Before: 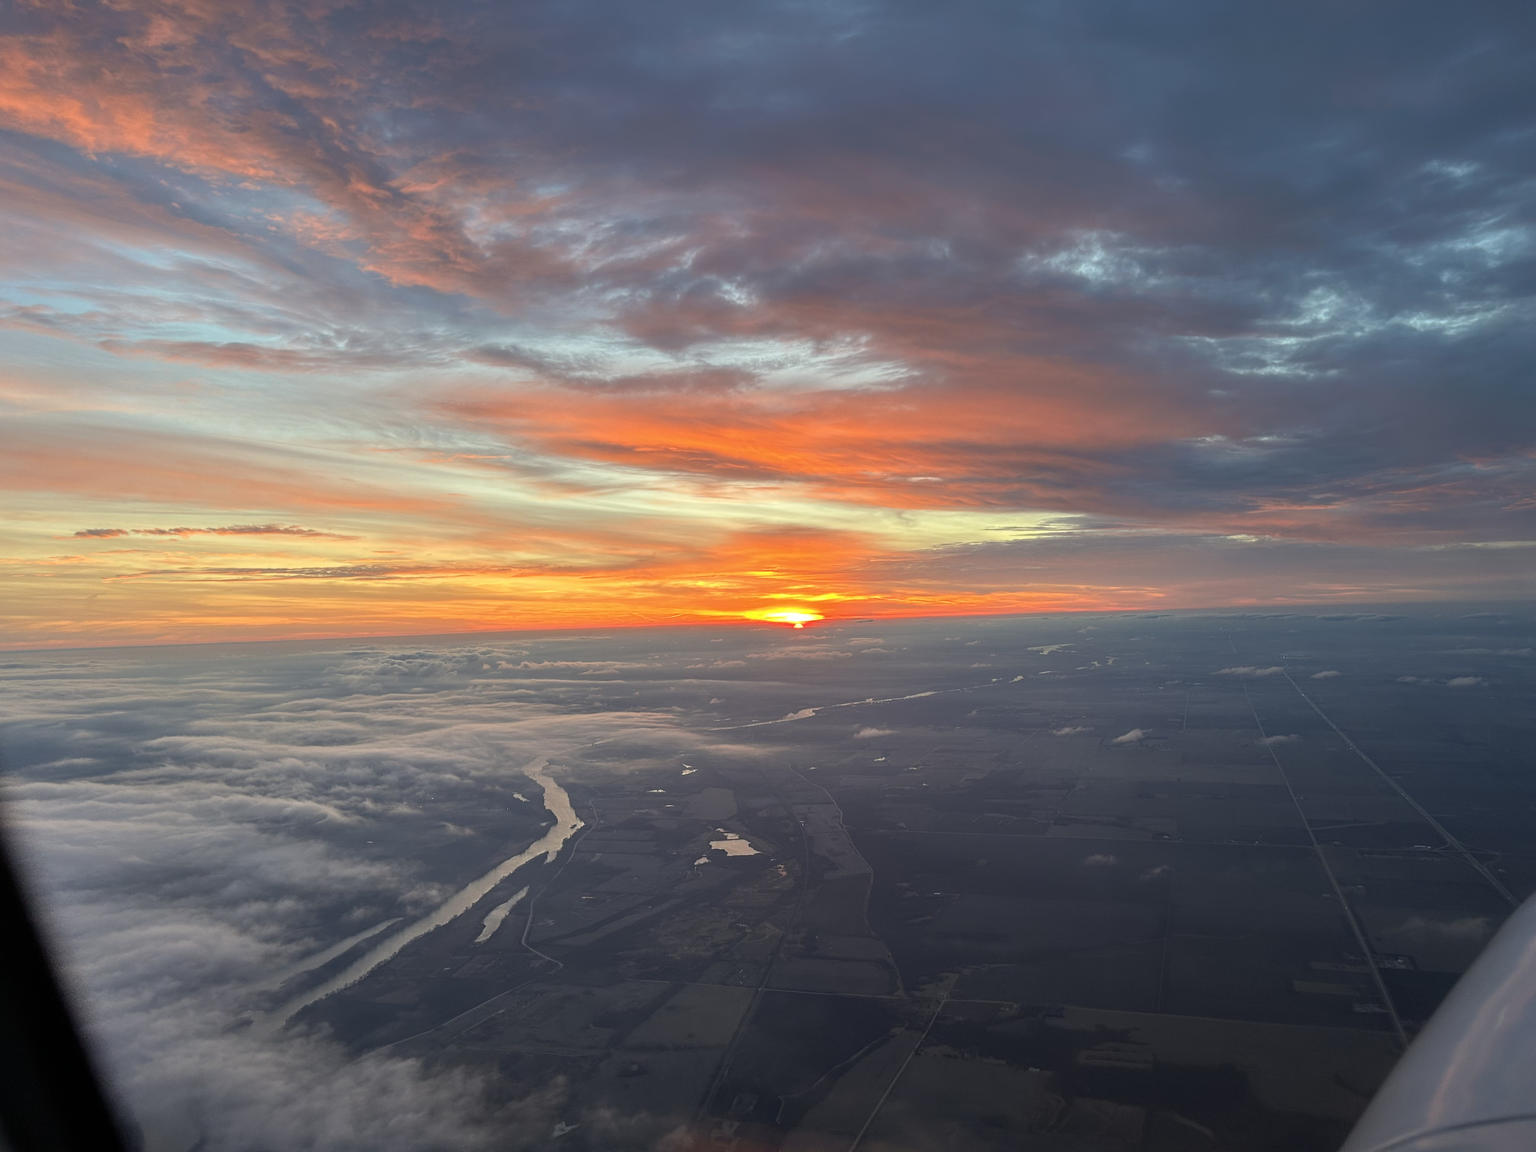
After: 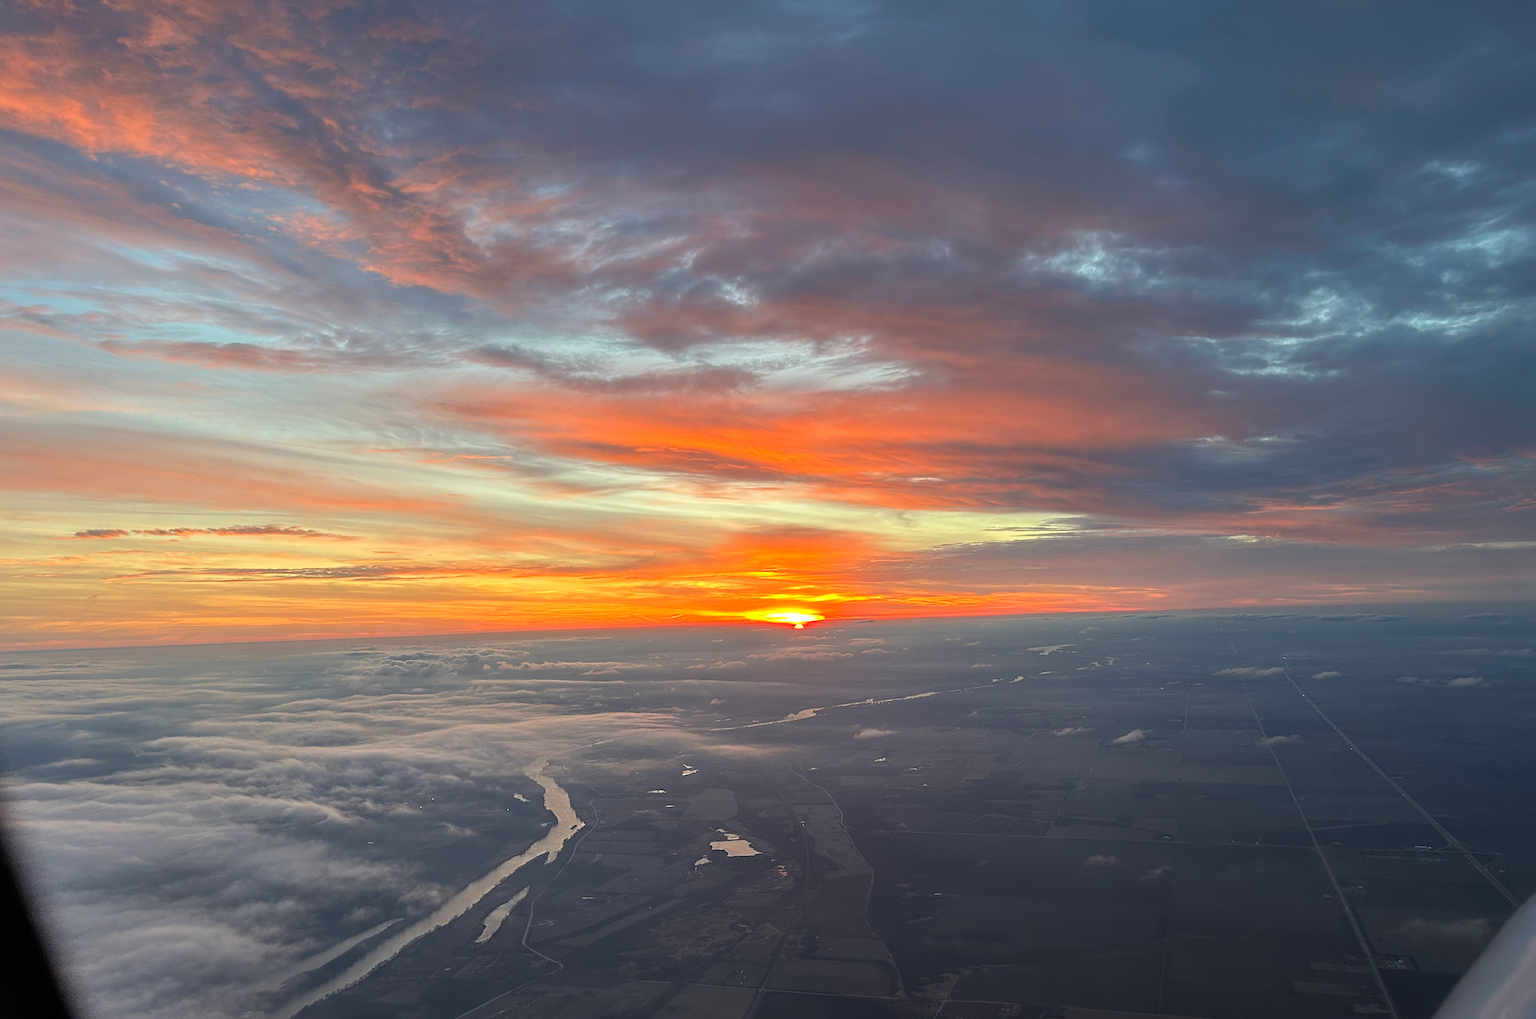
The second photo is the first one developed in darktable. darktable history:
crop and rotate: top 0%, bottom 11.49%
sharpen: on, module defaults
